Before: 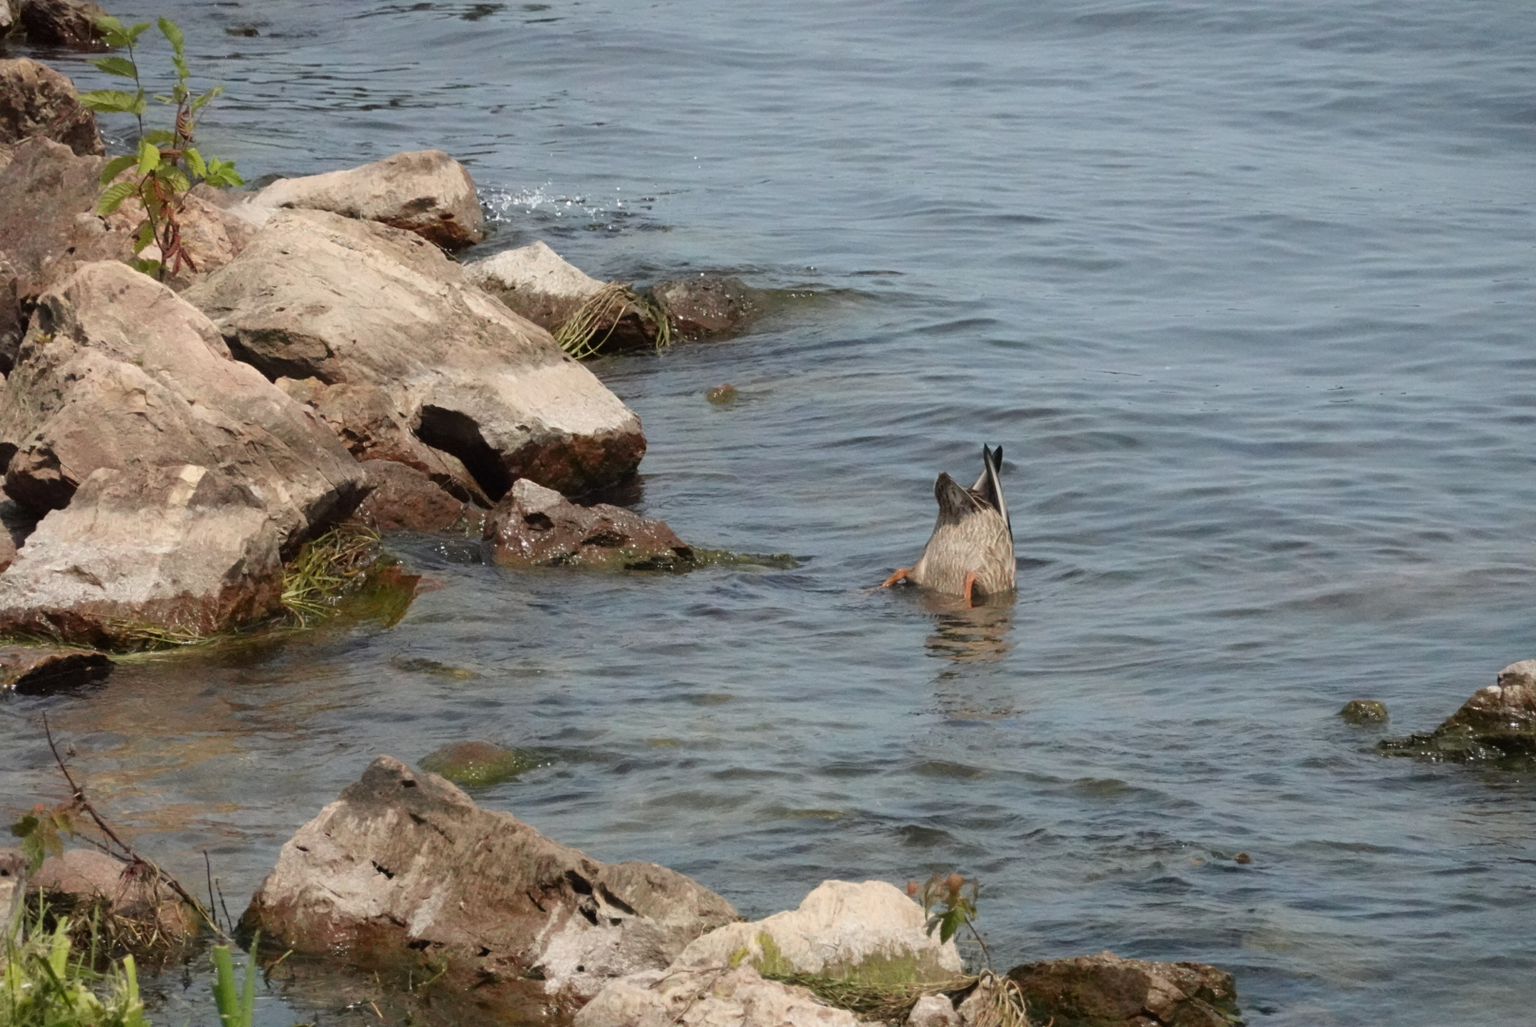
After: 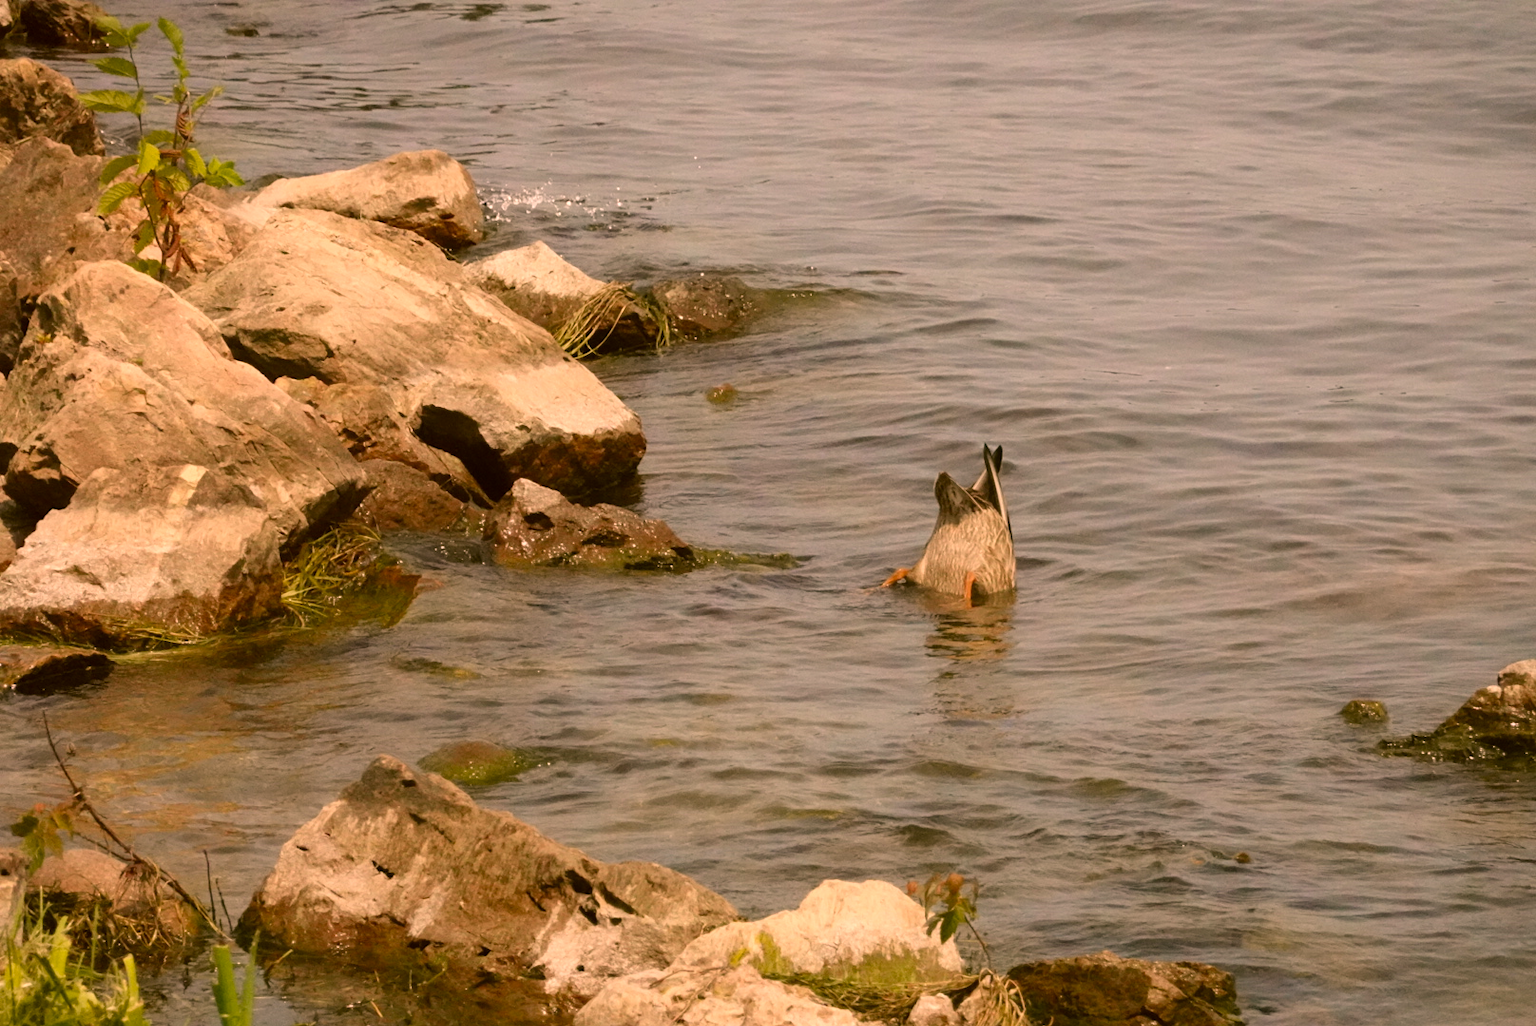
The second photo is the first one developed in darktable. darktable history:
color correction: highlights a* 0.162, highlights b* 29.53, shadows a* -0.162, shadows b* 21.09
white balance: red 1.188, blue 1.11
